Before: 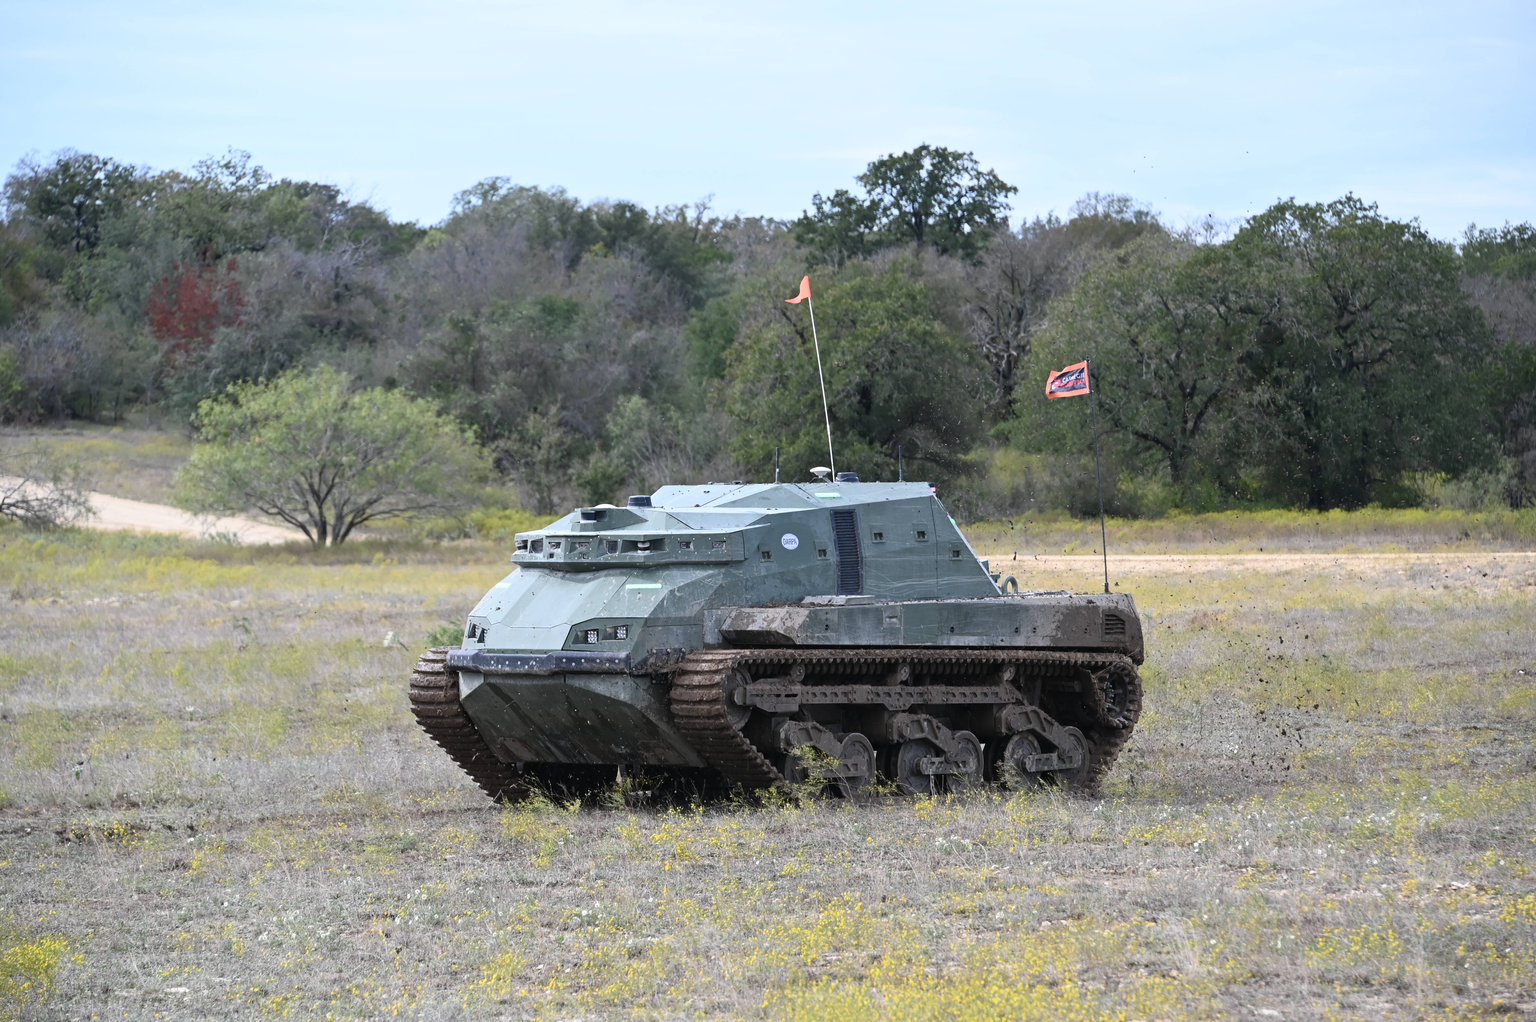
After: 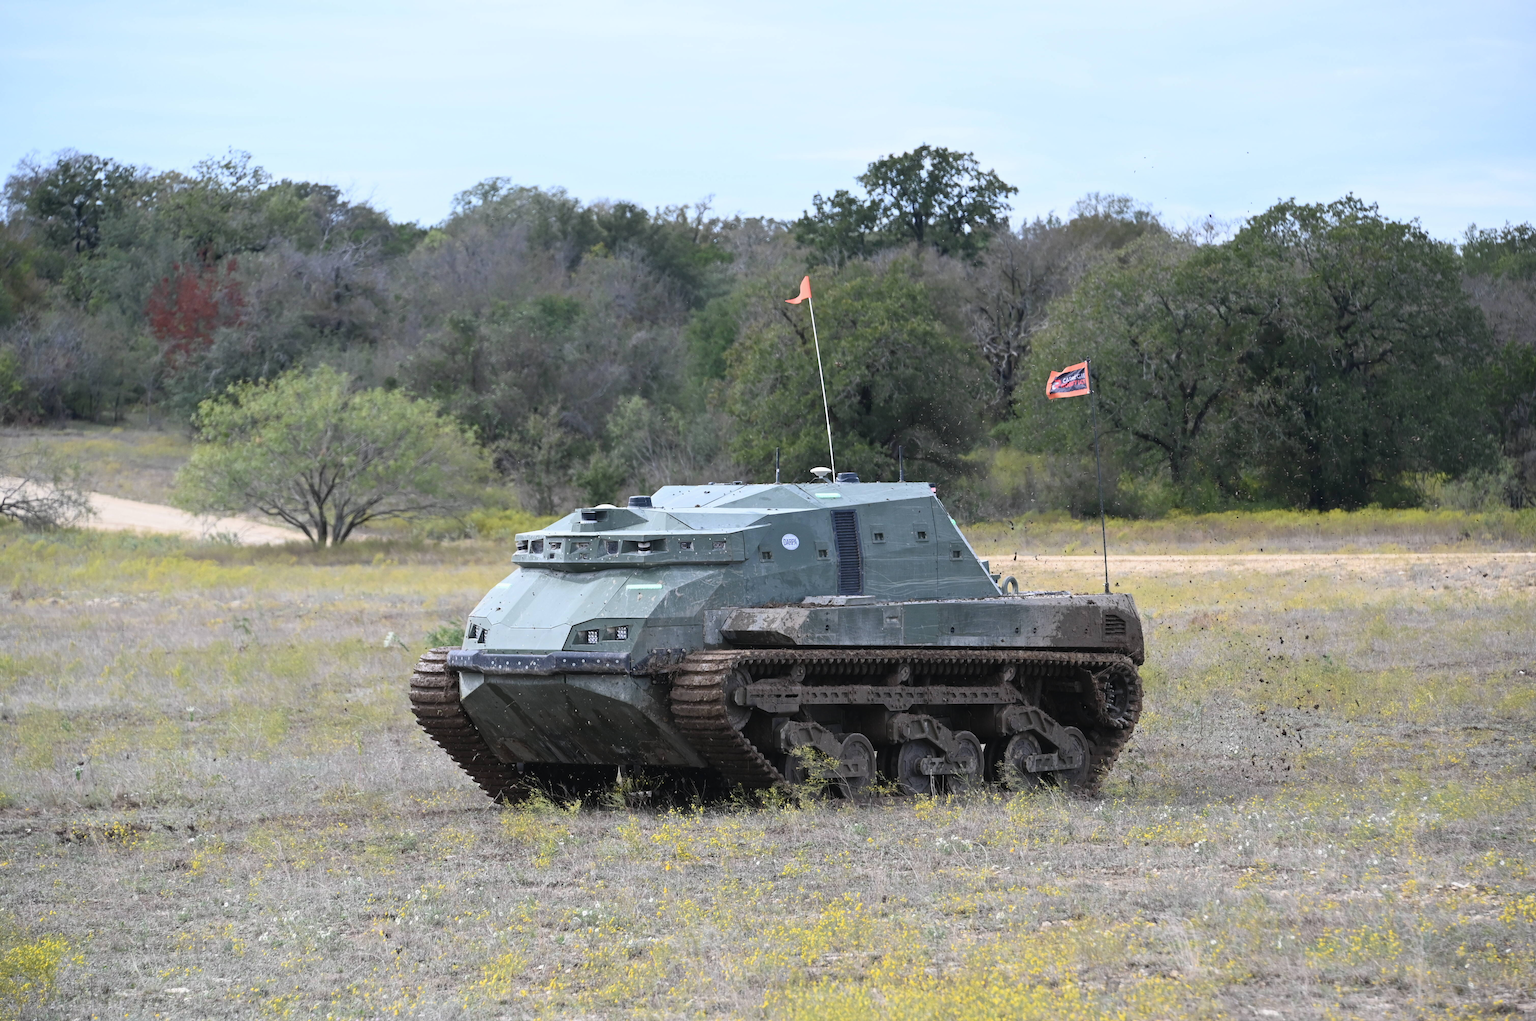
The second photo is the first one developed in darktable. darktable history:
local contrast: mode bilateral grid, contrast 100, coarseness 100, detail 91%, midtone range 0.2
